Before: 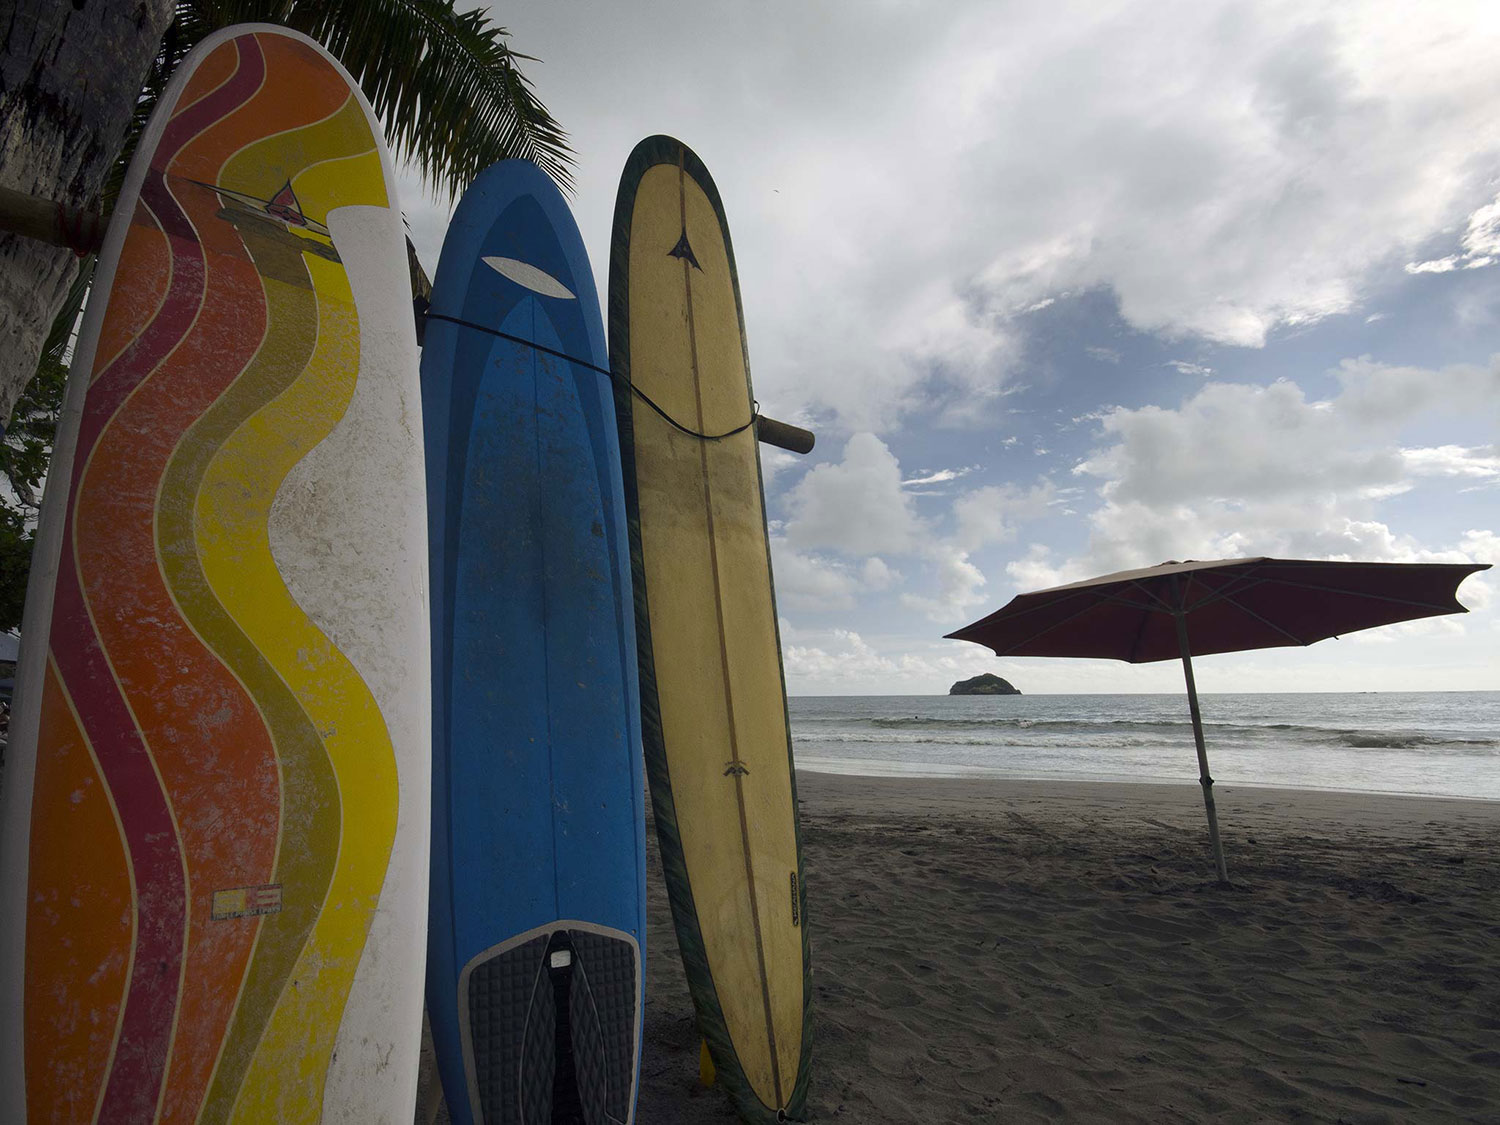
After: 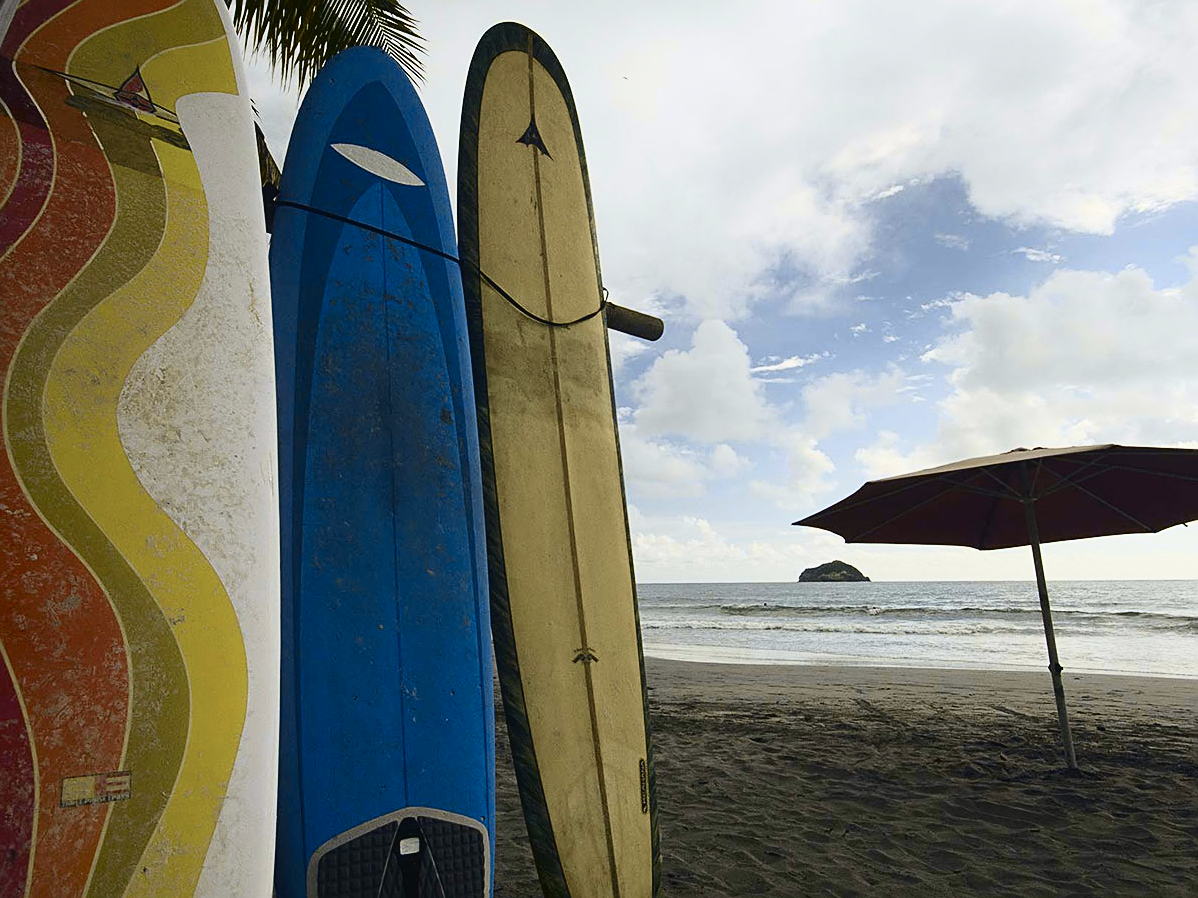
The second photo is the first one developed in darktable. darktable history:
tone curve: curves: ch0 [(0, 0.023) (0.087, 0.065) (0.184, 0.168) (0.45, 0.54) (0.57, 0.683) (0.706, 0.841) (0.877, 0.948) (1, 0.984)]; ch1 [(0, 0) (0.388, 0.369) (0.447, 0.447) (0.505, 0.5) (0.534, 0.528) (0.57, 0.571) (0.592, 0.602) (0.644, 0.663) (1, 1)]; ch2 [(0, 0) (0.314, 0.223) (0.427, 0.405) (0.492, 0.496) (0.524, 0.547) (0.534, 0.57) (0.583, 0.605) (0.673, 0.667) (1, 1)], color space Lab, independent channels, preserve colors none
crop and rotate: left 10.071%, top 10.071%, right 10.02%, bottom 10.02%
sharpen: on, module defaults
